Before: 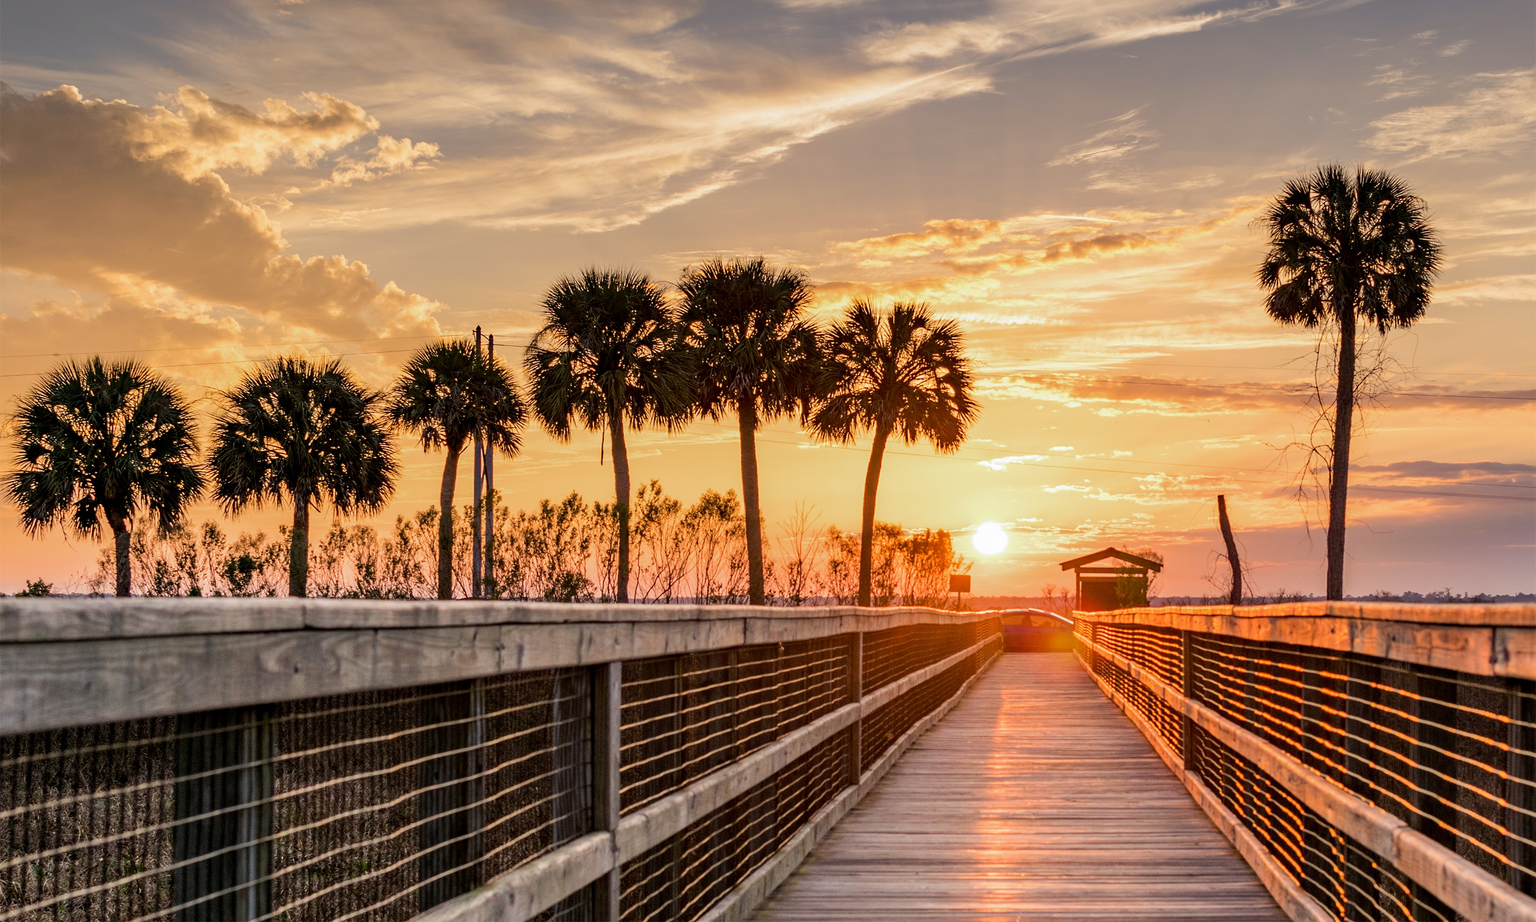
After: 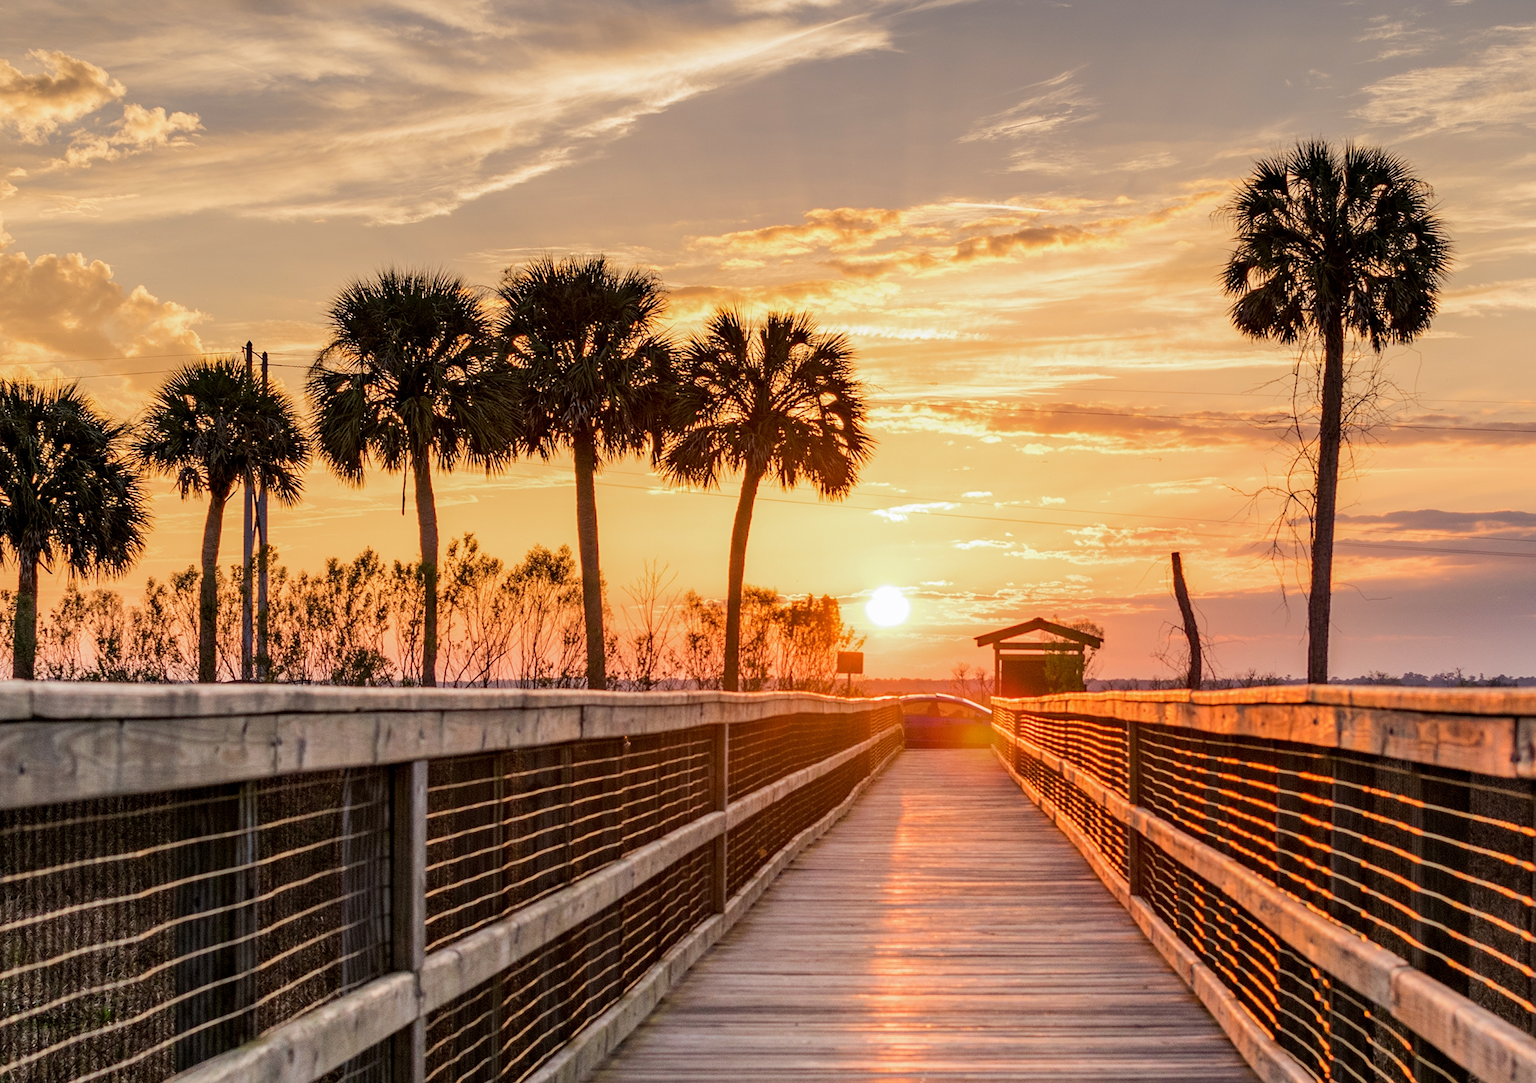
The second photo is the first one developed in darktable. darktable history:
crop and rotate: left 18.159%, top 5.779%, right 1.697%
